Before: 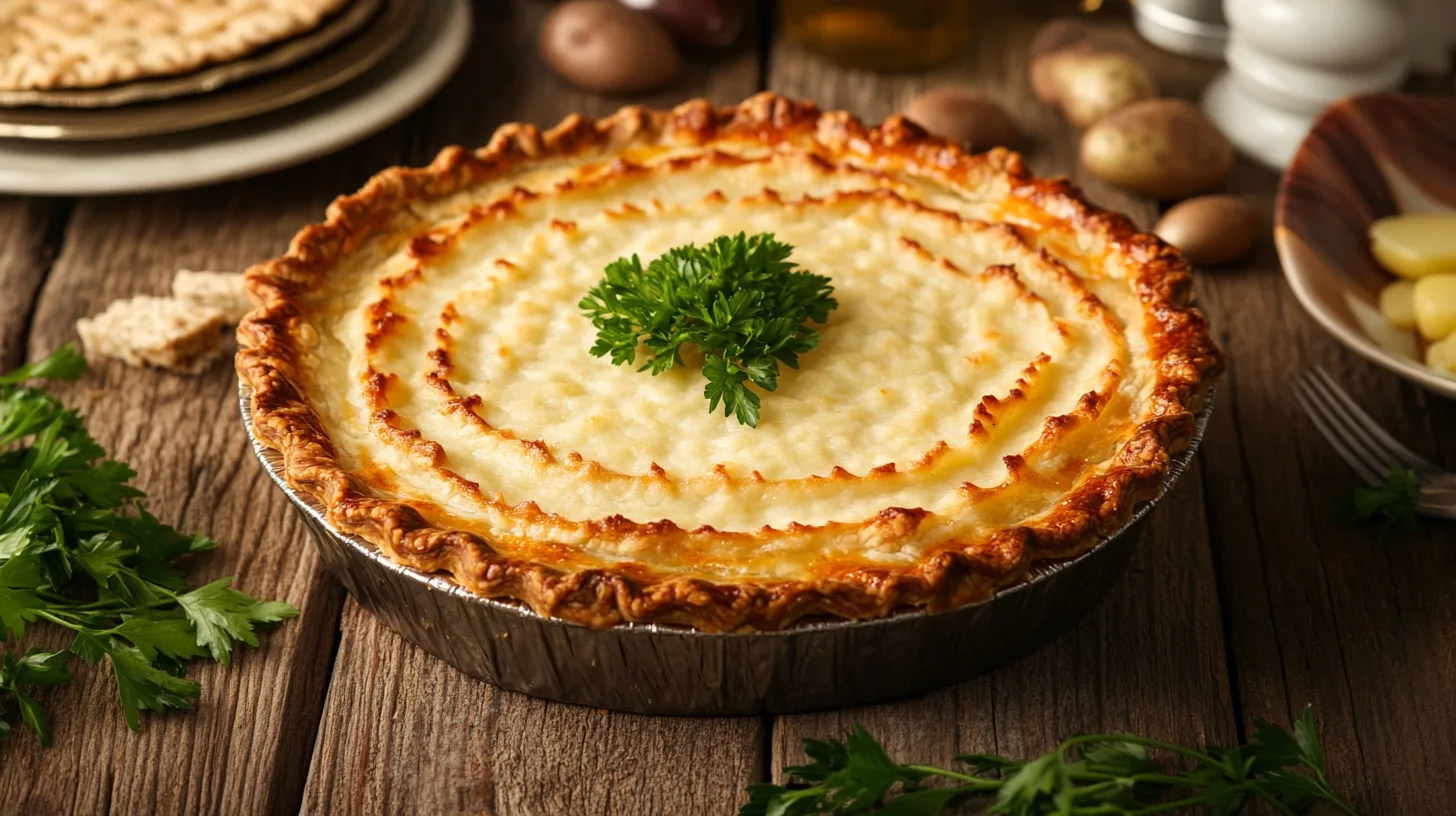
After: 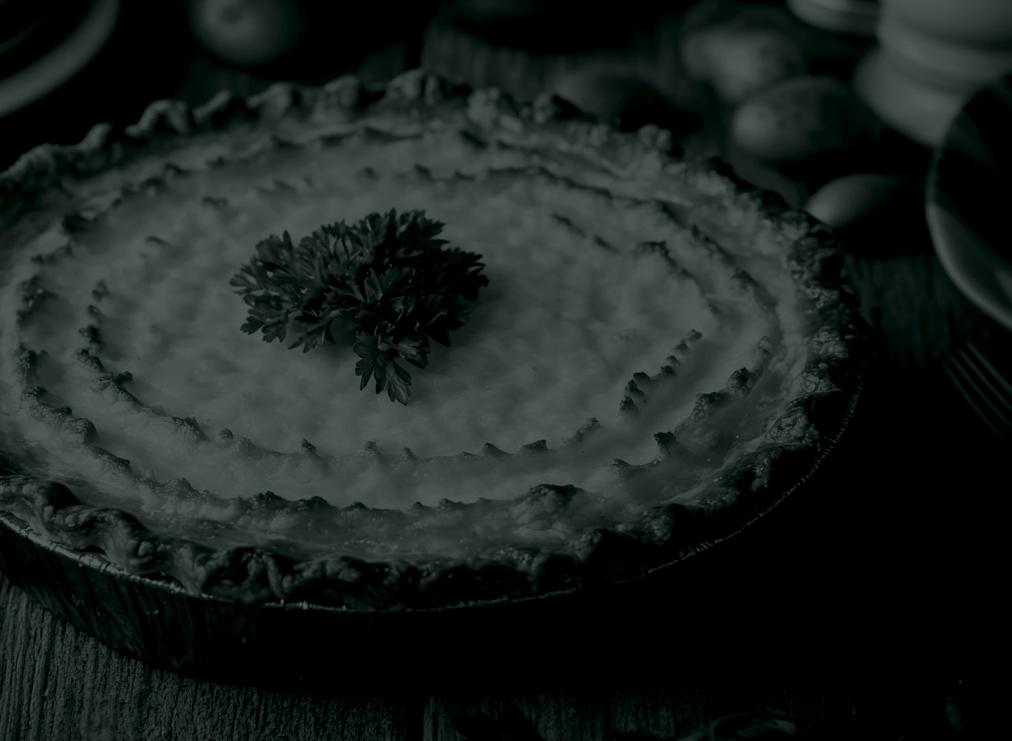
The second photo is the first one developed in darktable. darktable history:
crop and rotate: left 24.034%, top 2.838%, right 6.406%, bottom 6.299%
colorize: hue 90°, saturation 19%, lightness 1.59%, version 1
white balance: red 1.05, blue 1.072
